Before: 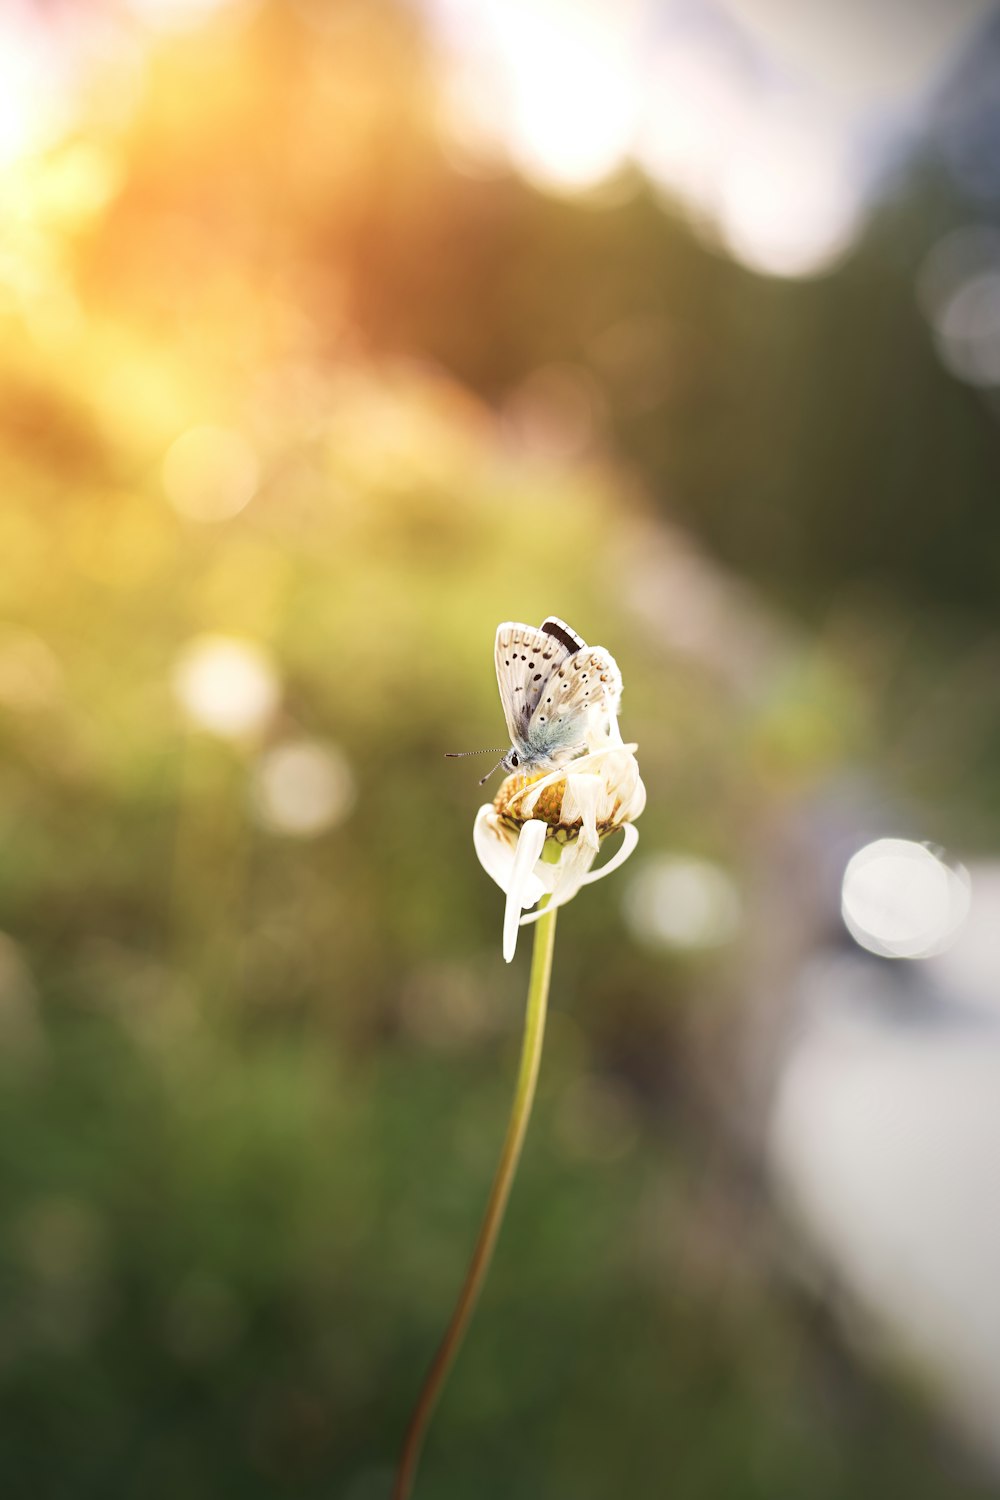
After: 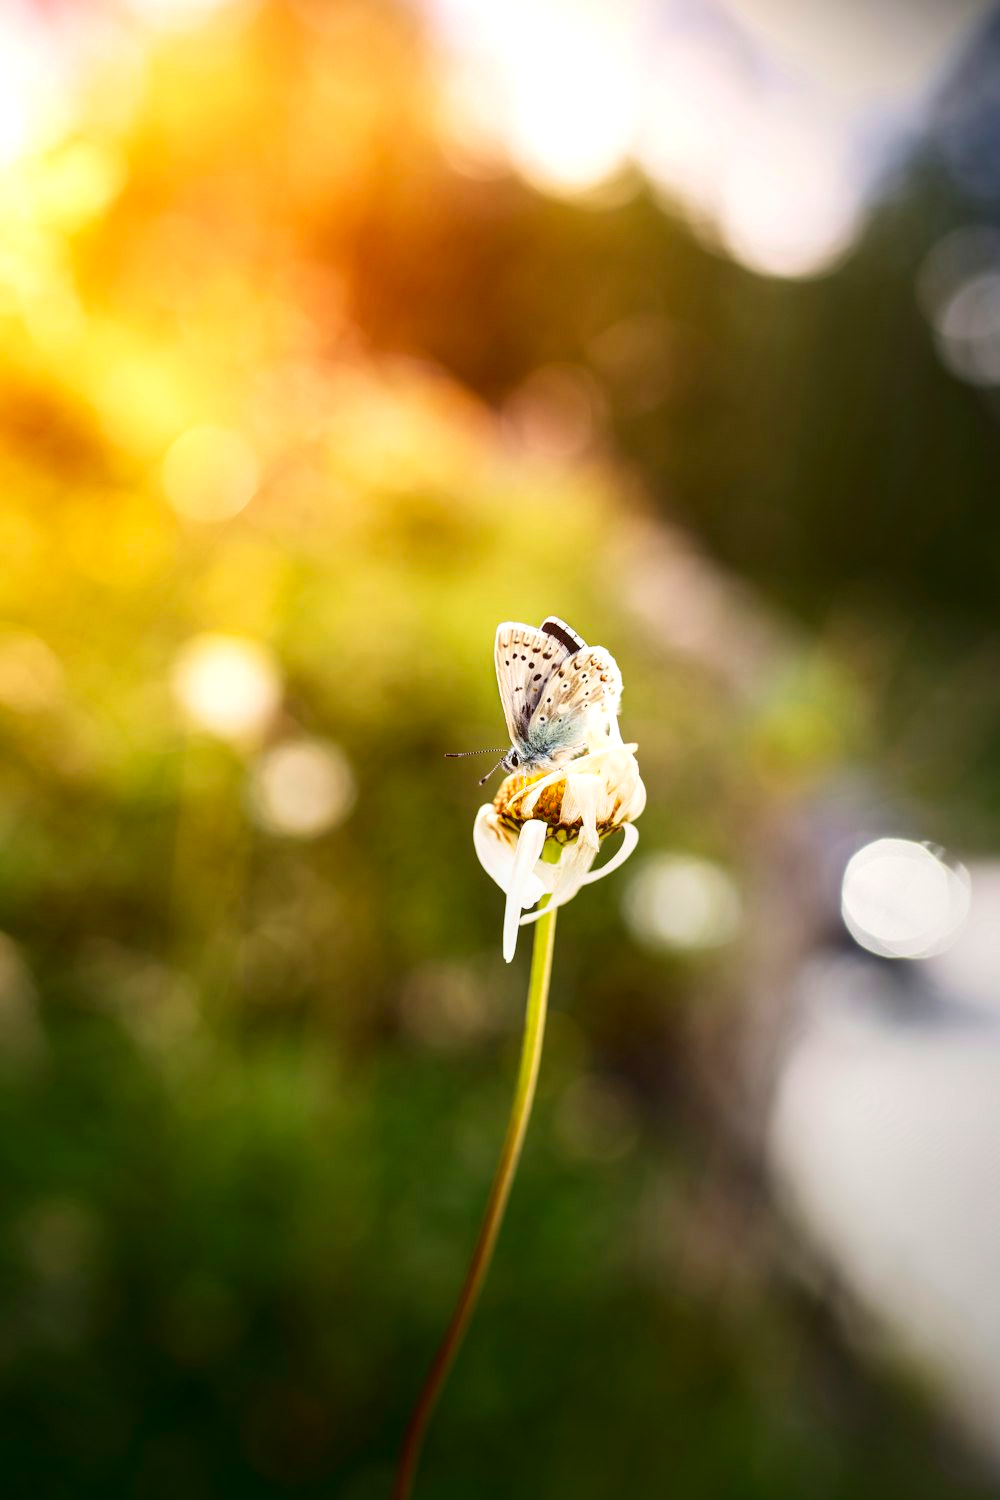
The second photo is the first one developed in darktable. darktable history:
local contrast: on, module defaults
contrast brightness saturation: contrast 0.194, brightness -0.113, saturation 0.206
